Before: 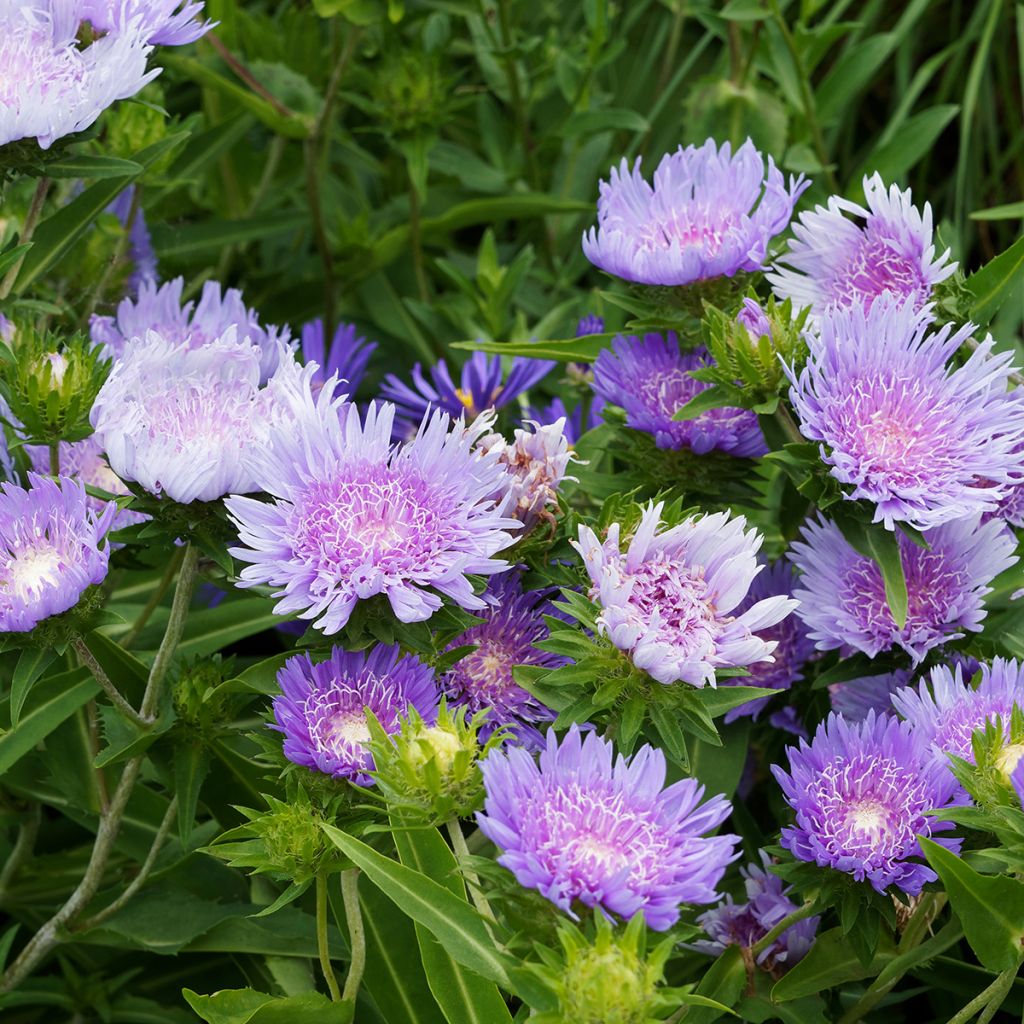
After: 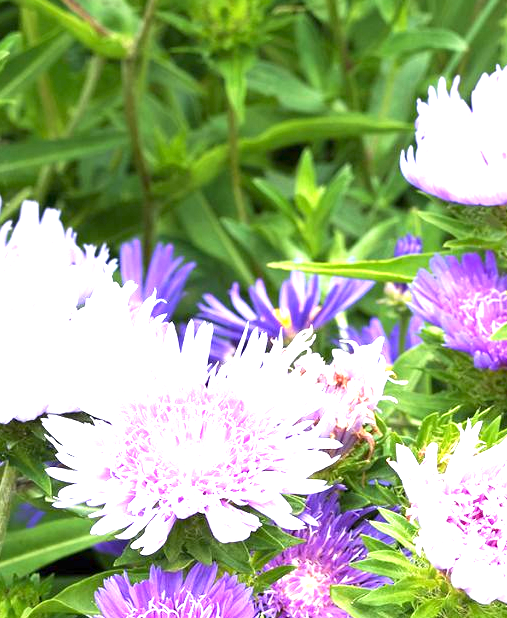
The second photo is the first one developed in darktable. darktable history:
crop: left 17.801%, top 7.907%, right 32.659%, bottom 31.705%
exposure: exposure 1.99 EV, compensate highlight preservation false
